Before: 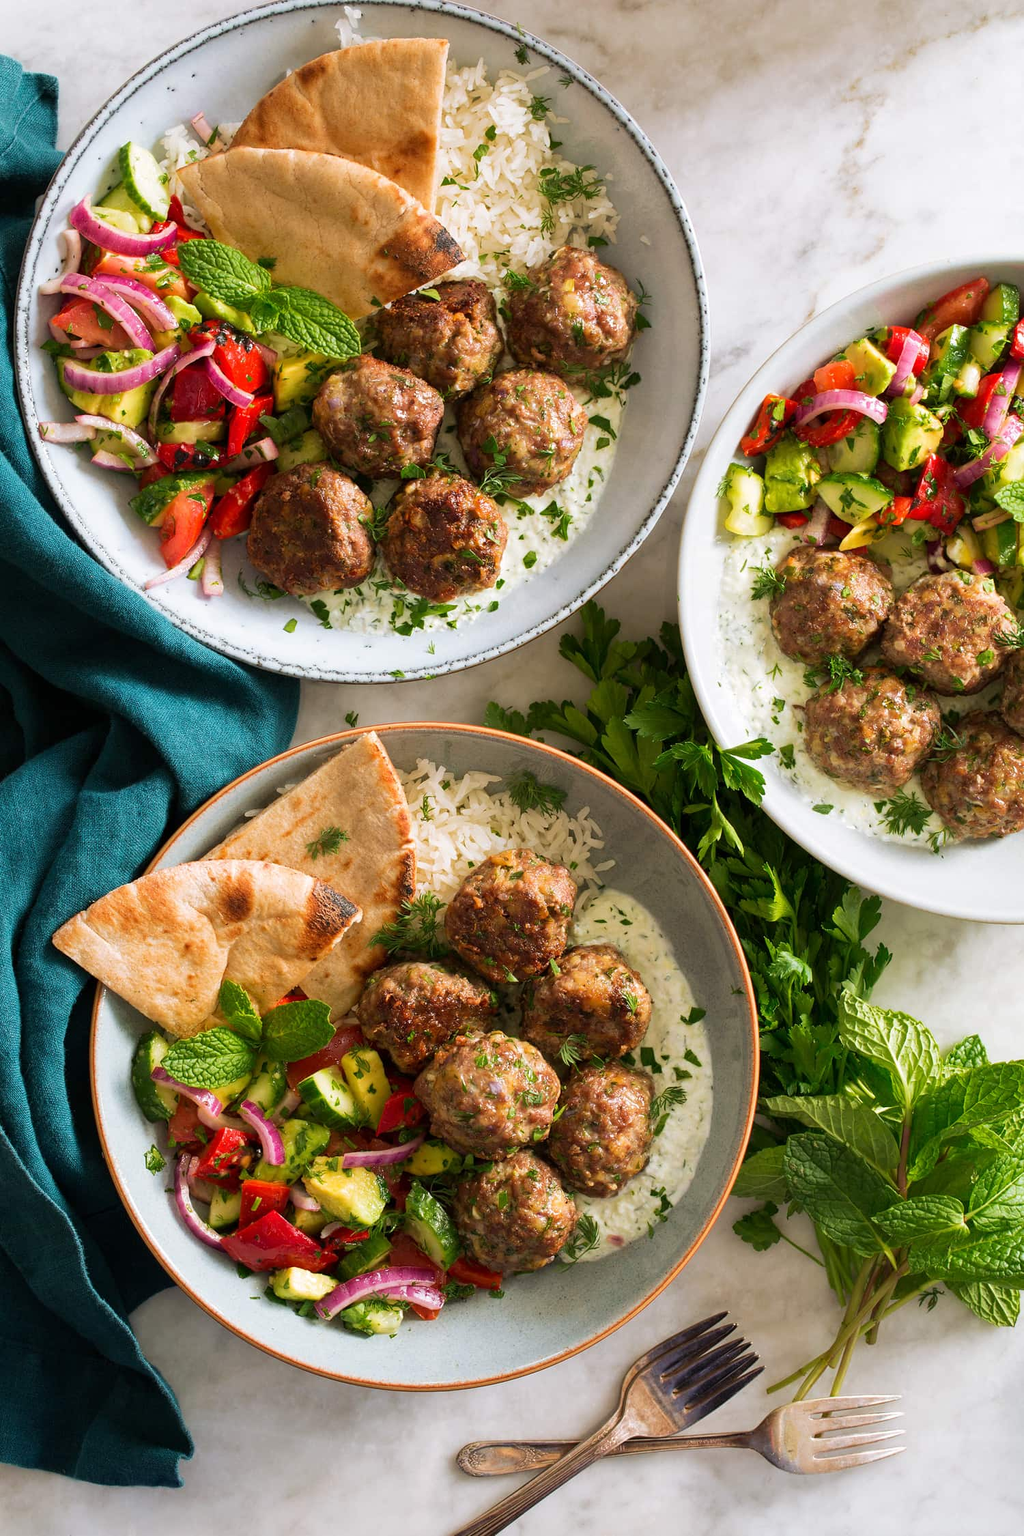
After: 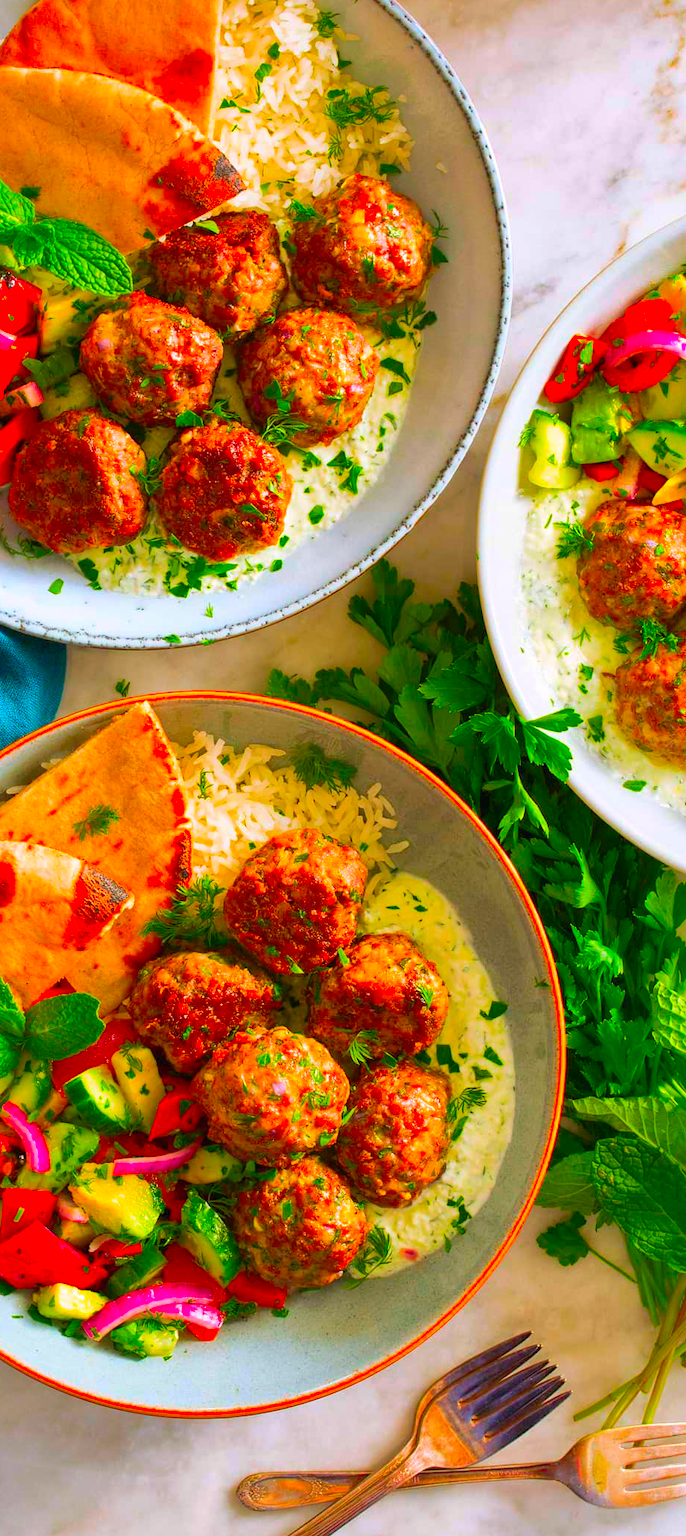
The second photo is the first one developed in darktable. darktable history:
crop and rotate: left 23.338%, top 5.639%, right 14.905%, bottom 2.291%
contrast brightness saturation: contrast 0.198, brightness 0.167, saturation 0.221
color correction: highlights b* -0.001, saturation 2.14
shadows and highlights: highlights -59.7
